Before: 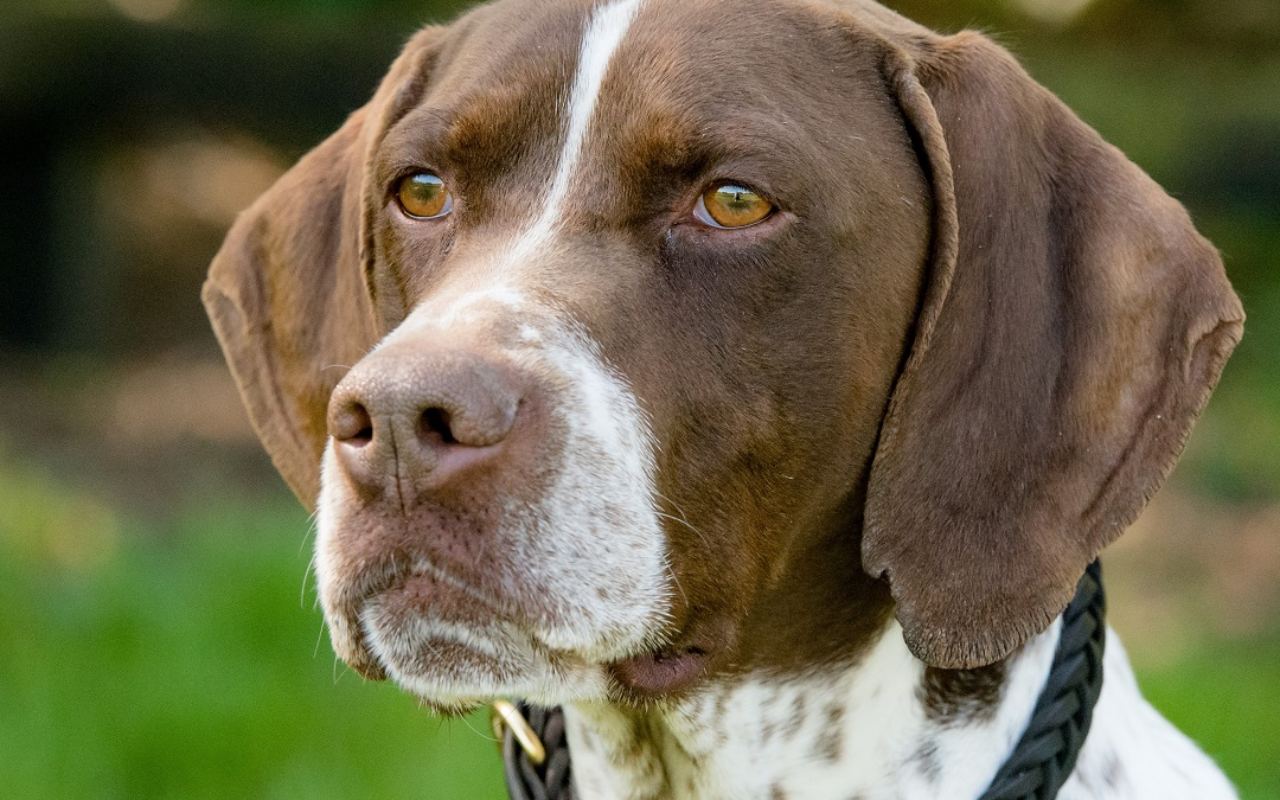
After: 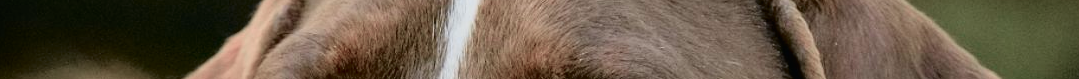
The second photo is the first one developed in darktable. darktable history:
tone curve: curves: ch0 [(0, 0.009) (0.105, 0.054) (0.195, 0.132) (0.289, 0.278) (0.384, 0.391) (0.513, 0.53) (0.66, 0.667) (0.895, 0.863) (1, 0.919)]; ch1 [(0, 0) (0.161, 0.092) (0.35, 0.33) (0.403, 0.395) (0.456, 0.469) (0.502, 0.499) (0.519, 0.514) (0.576, 0.584) (0.642, 0.658) (0.701, 0.742) (1, 0.942)]; ch2 [(0, 0) (0.371, 0.362) (0.437, 0.437) (0.501, 0.5) (0.53, 0.528) (0.569, 0.564) (0.619, 0.58) (0.883, 0.752) (1, 0.929)], color space Lab, independent channels, preserve colors none
tone equalizer: on, module defaults
crop and rotate: left 9.644%, top 9.491%, right 6.021%, bottom 80.509%
